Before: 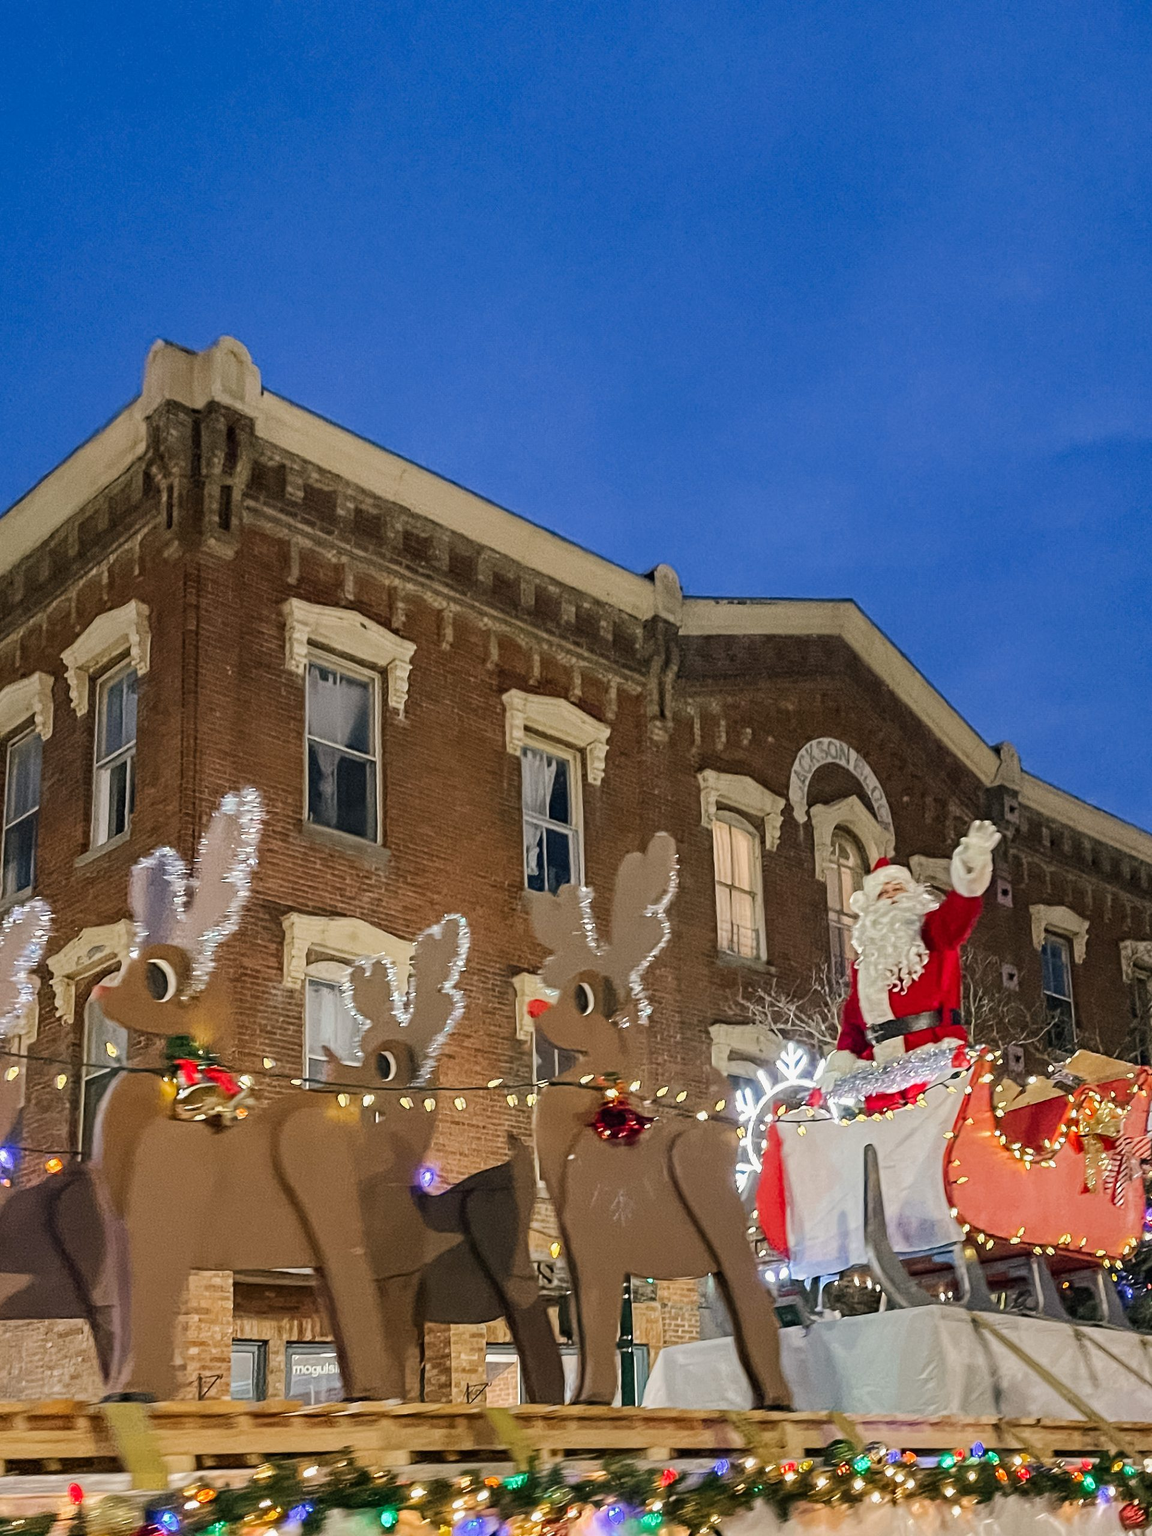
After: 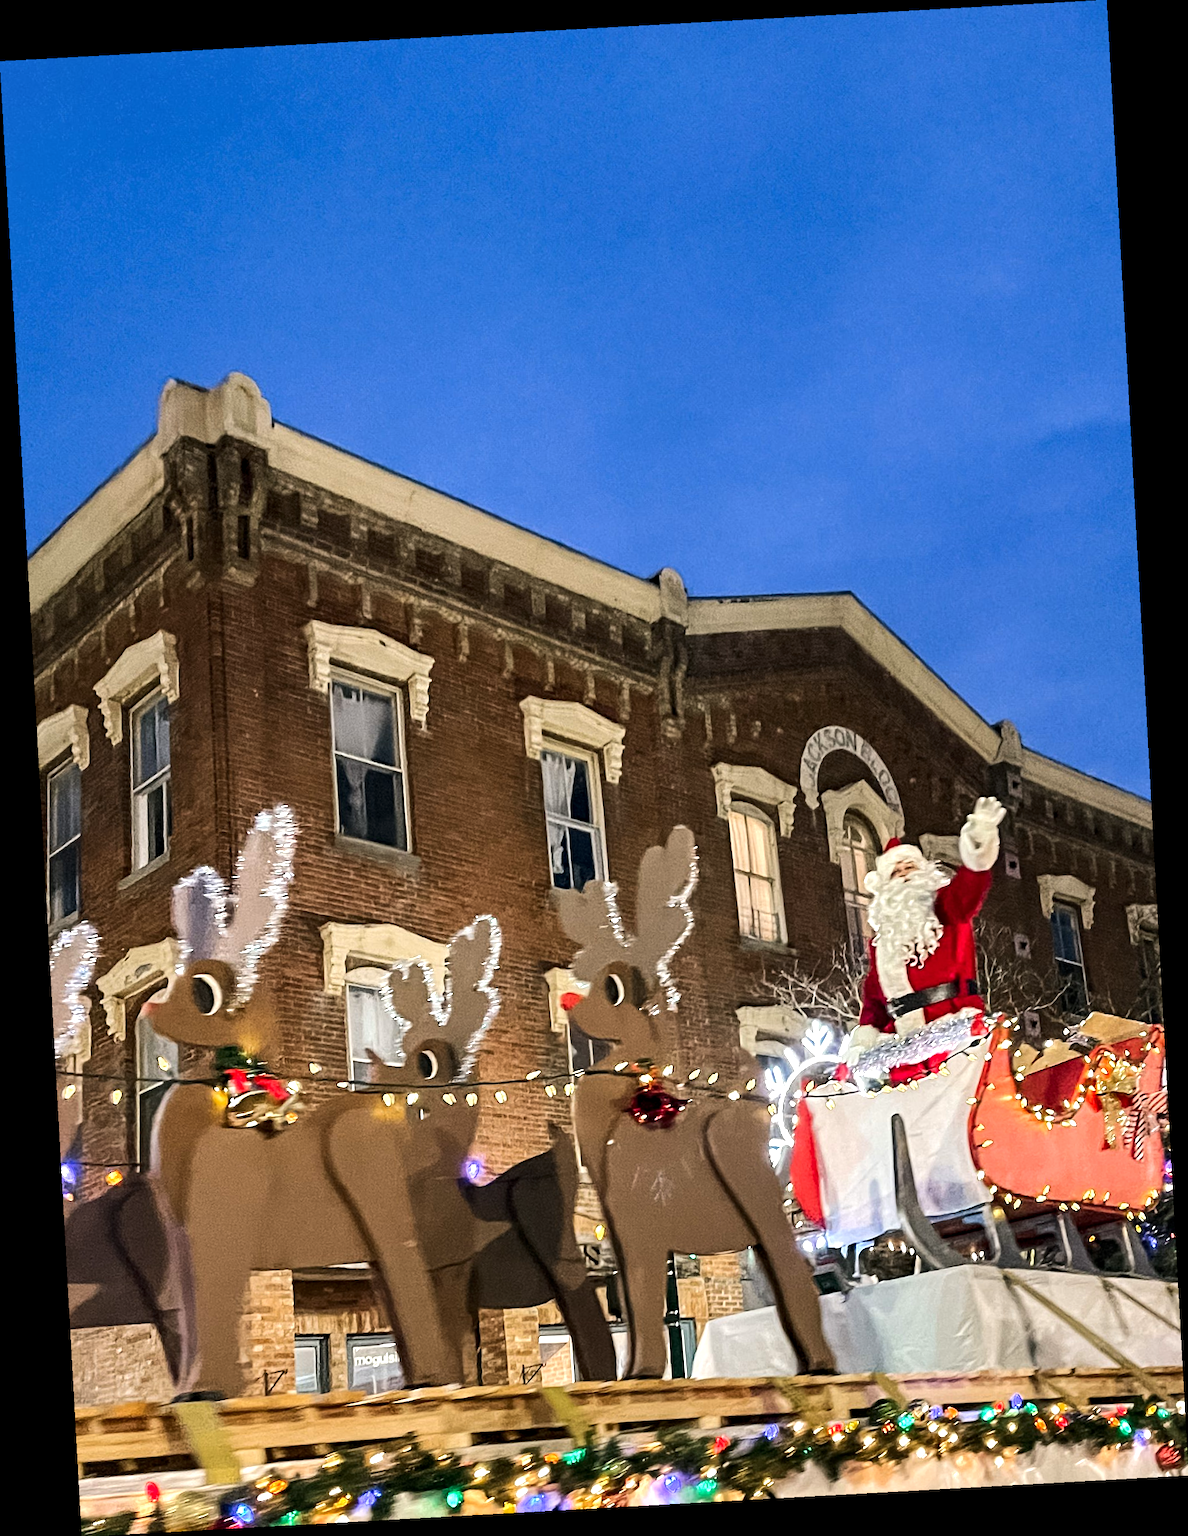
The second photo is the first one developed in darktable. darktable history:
contrast equalizer: octaves 7, y [[0.6 ×6], [0.55 ×6], [0 ×6], [0 ×6], [0 ×6]], mix 0.15
rotate and perspective: rotation -3.18°, automatic cropping off
tone equalizer: -8 EV -0.75 EV, -7 EV -0.7 EV, -6 EV -0.6 EV, -5 EV -0.4 EV, -3 EV 0.4 EV, -2 EV 0.6 EV, -1 EV 0.7 EV, +0 EV 0.75 EV, edges refinement/feathering 500, mask exposure compensation -1.57 EV, preserve details no
